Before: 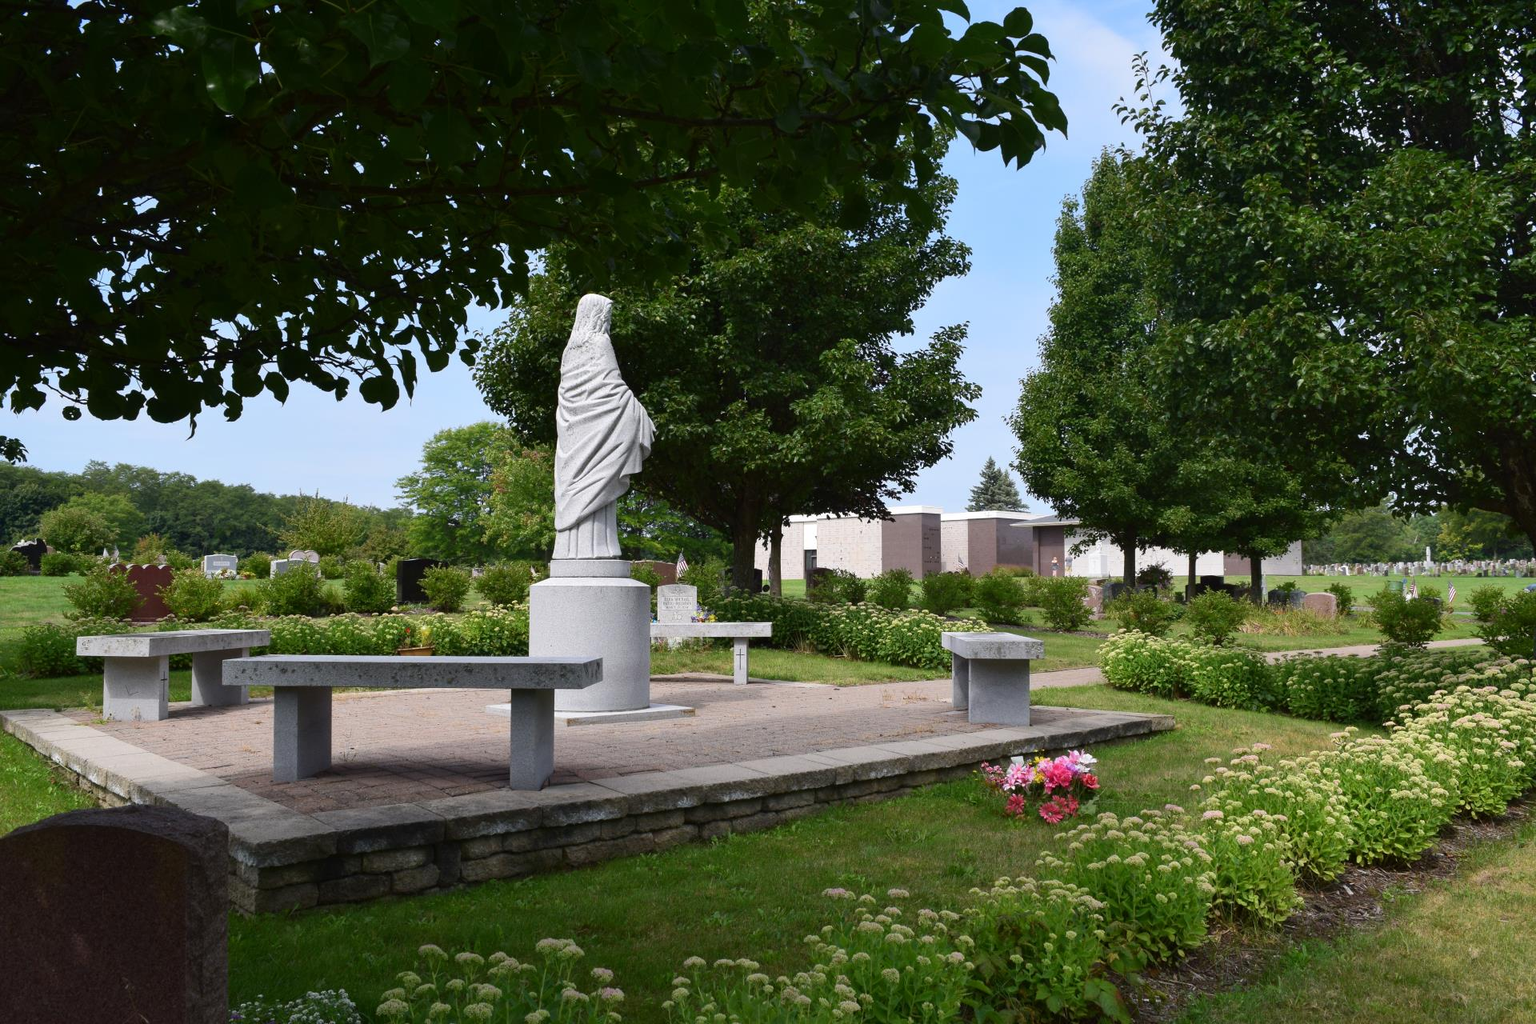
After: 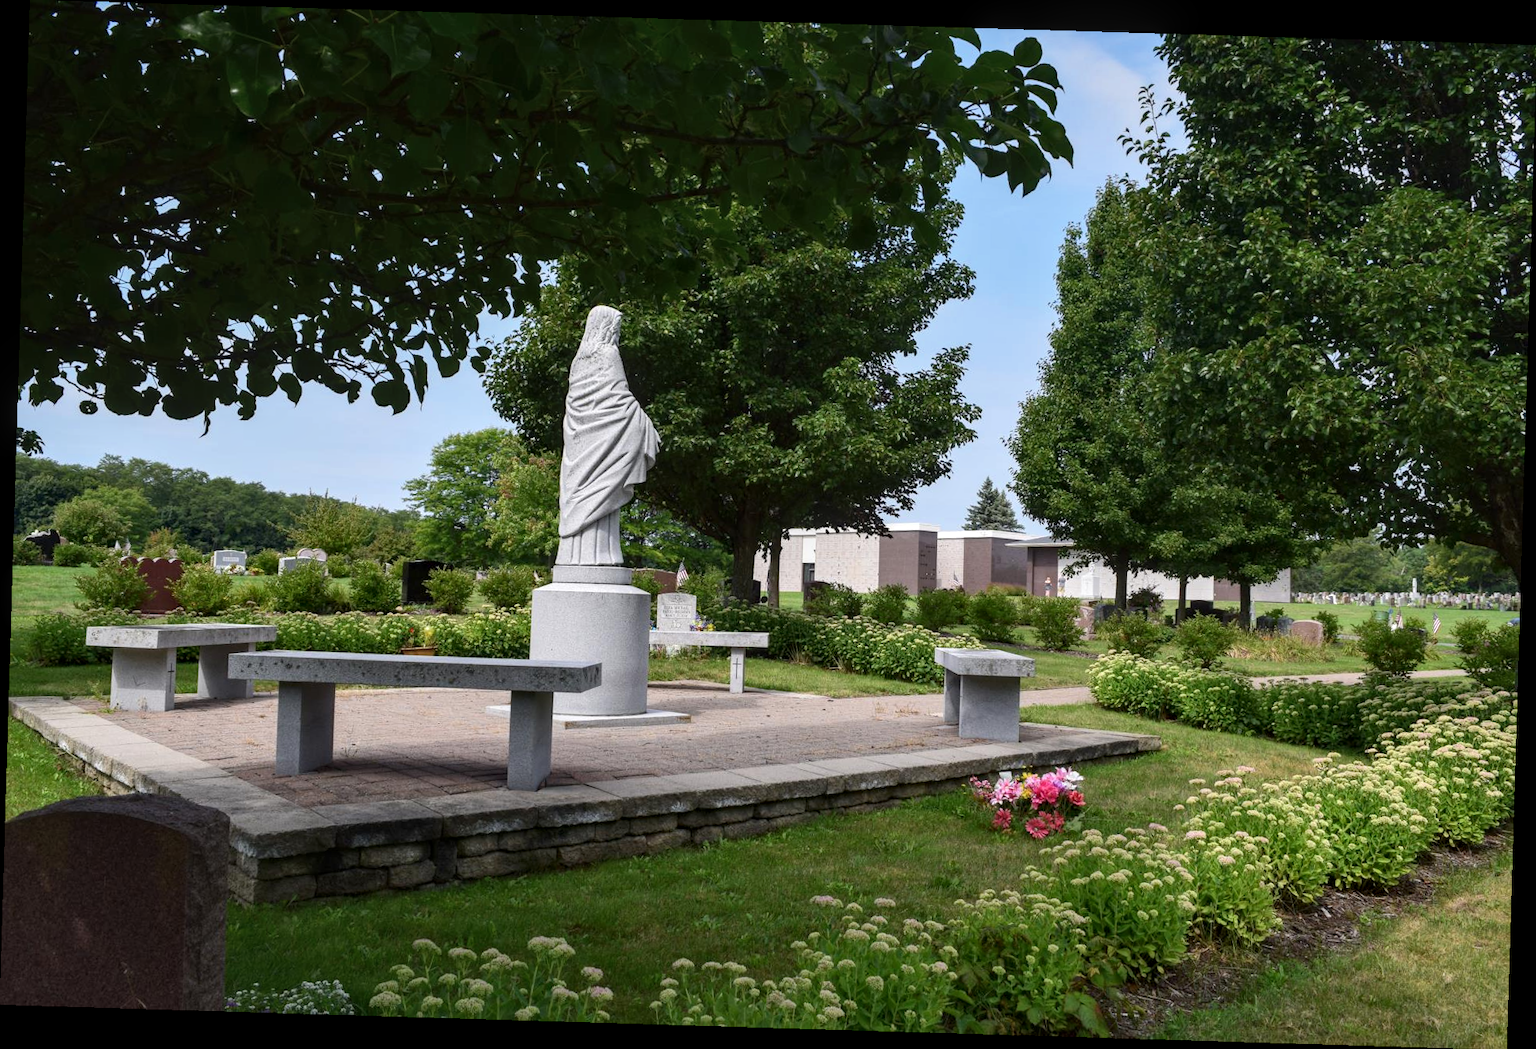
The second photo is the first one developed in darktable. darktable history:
local contrast: detail 130%
rotate and perspective: rotation 1.72°, automatic cropping off
